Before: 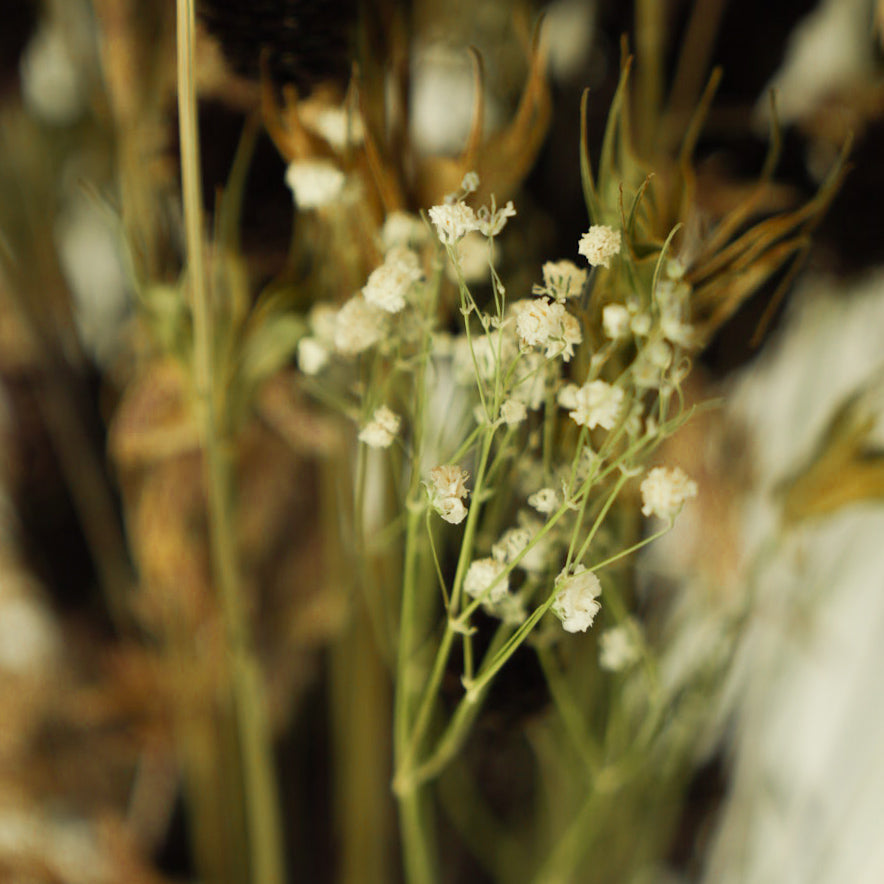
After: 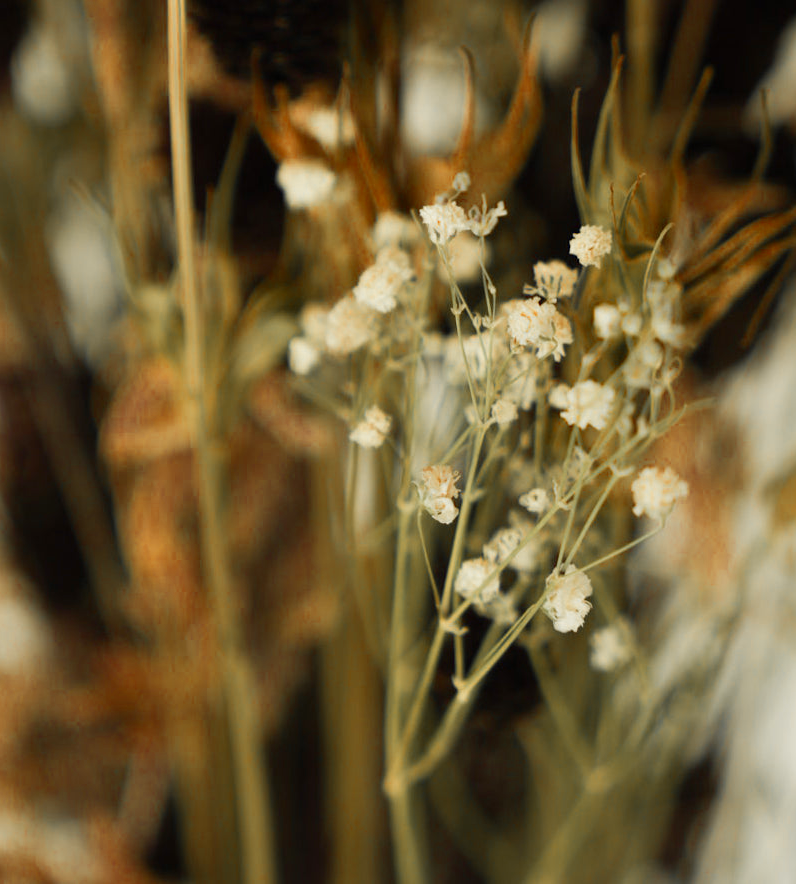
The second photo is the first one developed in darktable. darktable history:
crop and rotate: left 1.088%, right 8.807%
color zones: curves: ch0 [(0, 0.363) (0.128, 0.373) (0.25, 0.5) (0.402, 0.407) (0.521, 0.525) (0.63, 0.559) (0.729, 0.662) (0.867, 0.471)]; ch1 [(0, 0.515) (0.136, 0.618) (0.25, 0.5) (0.378, 0) (0.516, 0) (0.622, 0.593) (0.737, 0.819) (0.87, 0.593)]; ch2 [(0, 0.529) (0.128, 0.471) (0.282, 0.451) (0.386, 0.662) (0.516, 0.525) (0.633, 0.554) (0.75, 0.62) (0.875, 0.441)]
